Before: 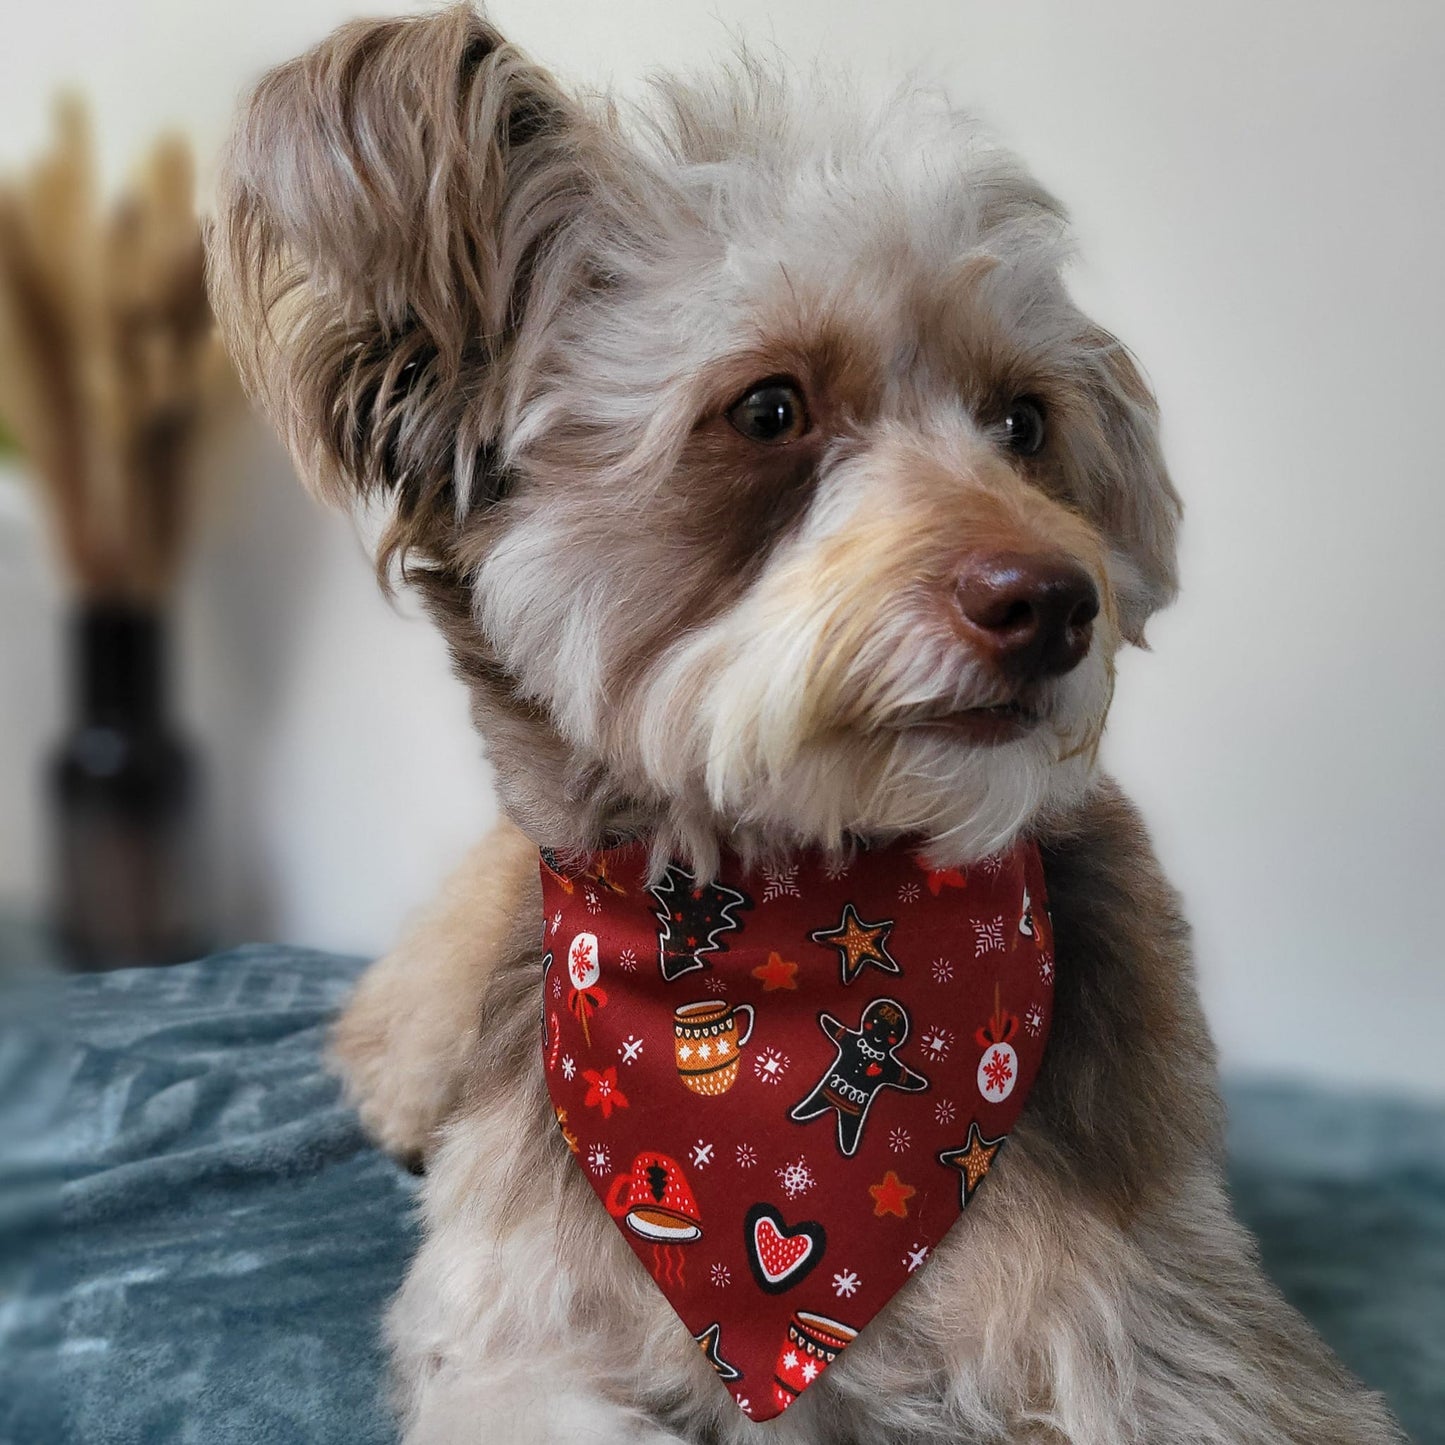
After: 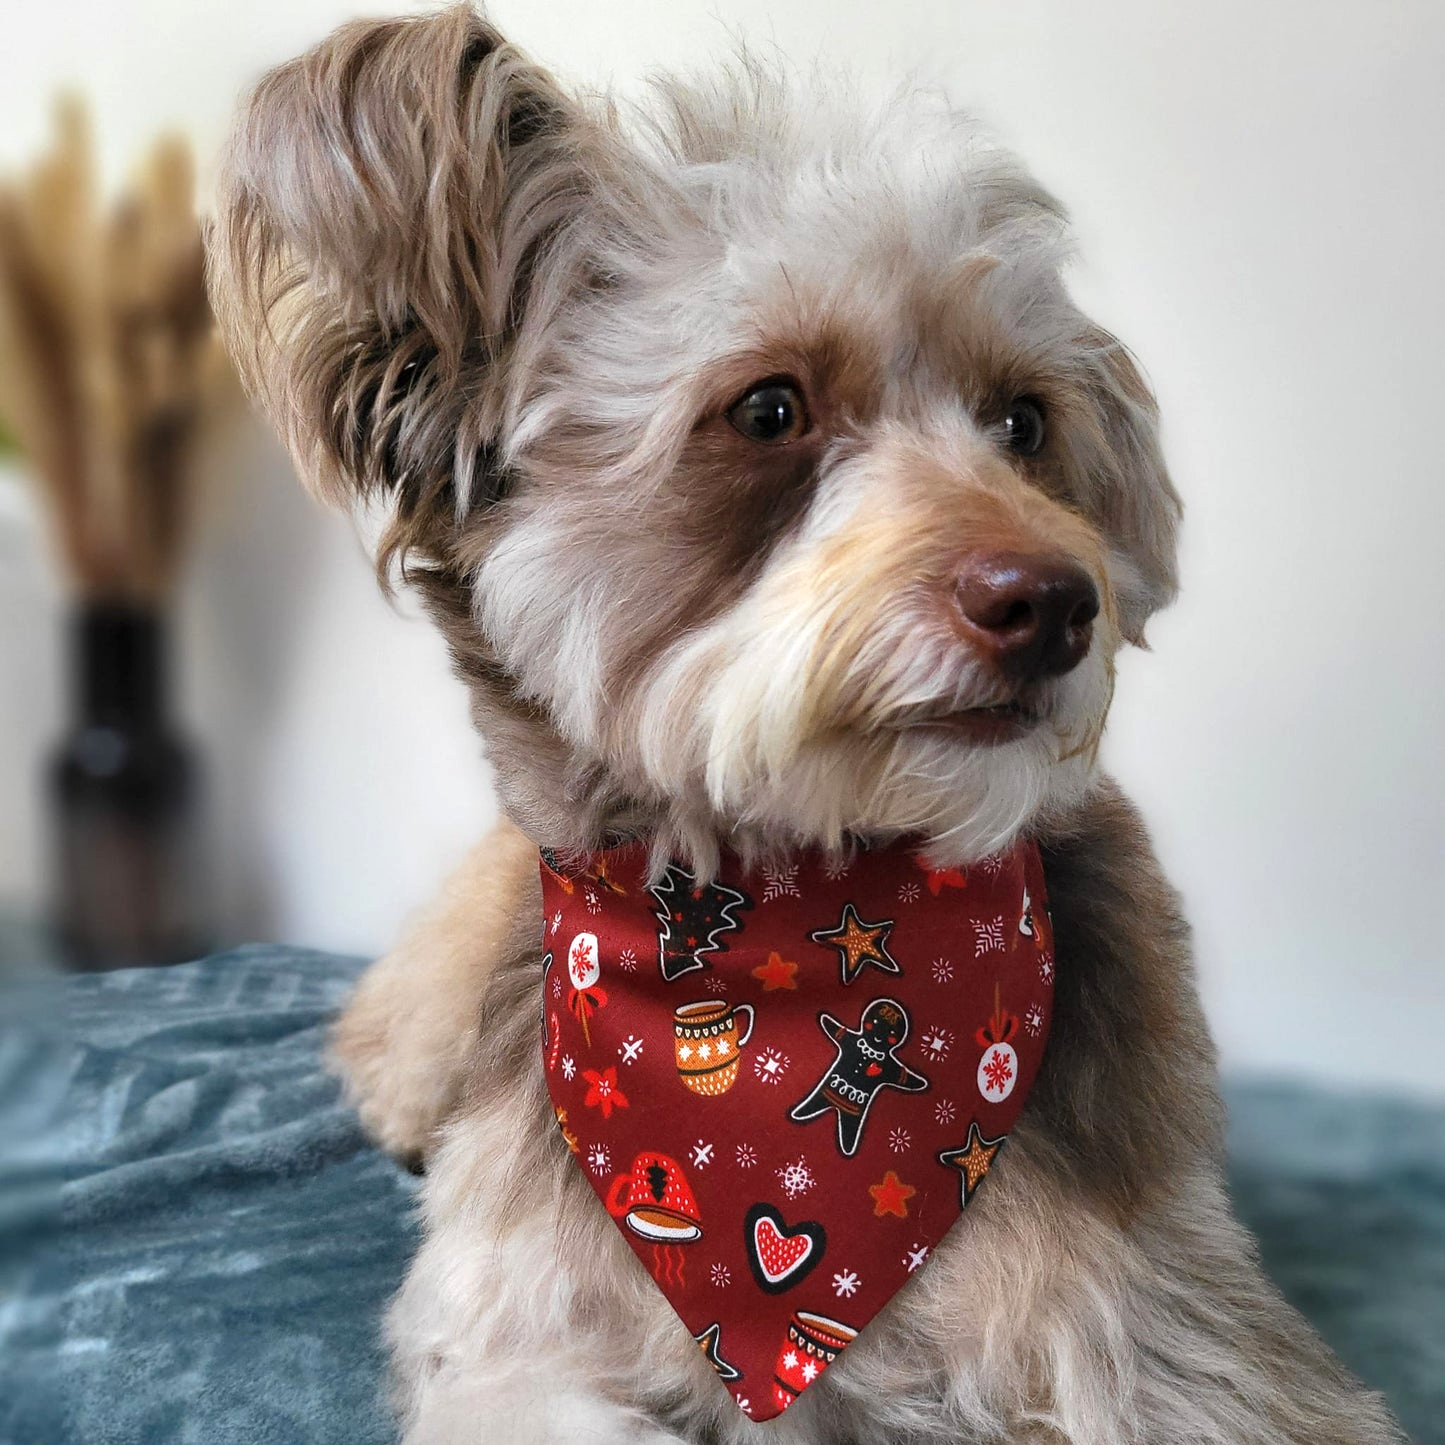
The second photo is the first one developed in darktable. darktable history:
base curve: exposure shift 0, preserve colors none
exposure: exposure 0.367 EV, compensate highlight preservation false
